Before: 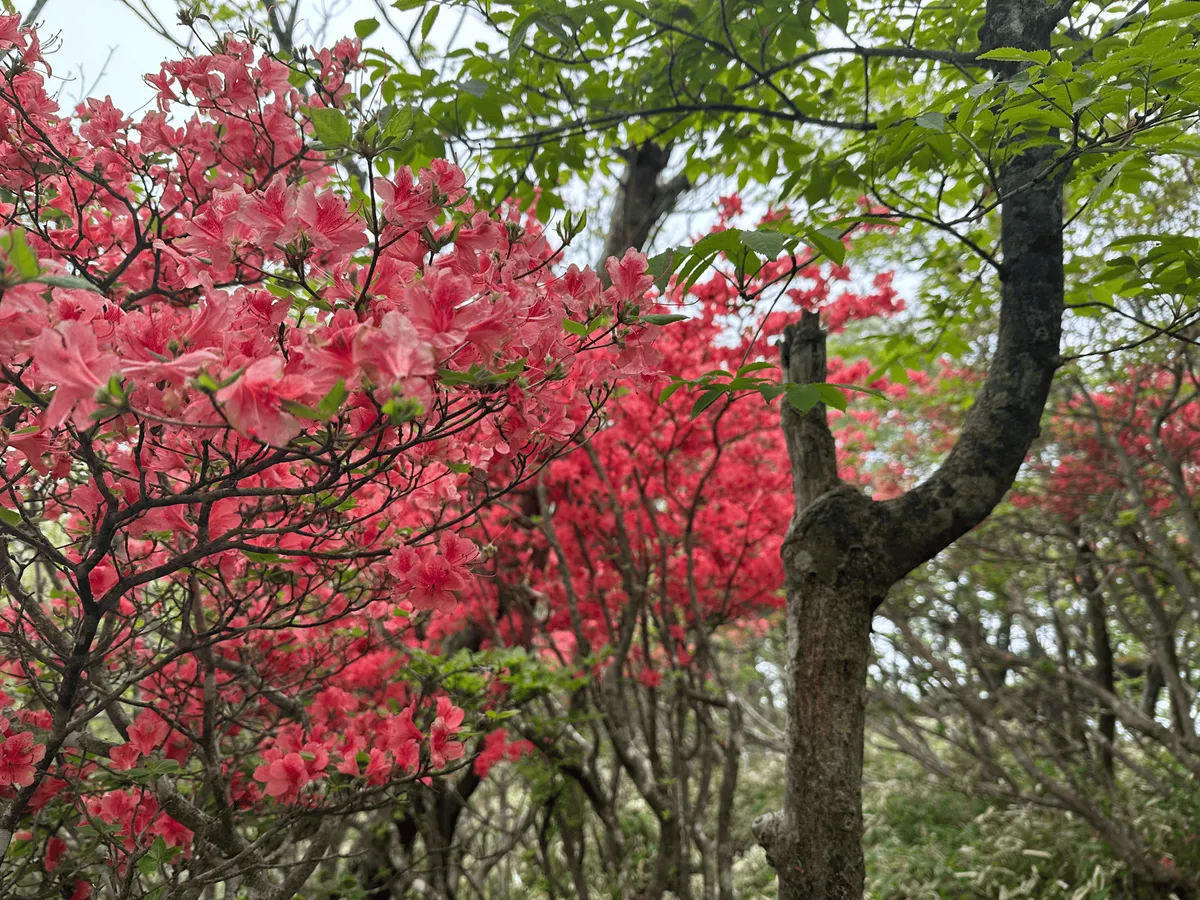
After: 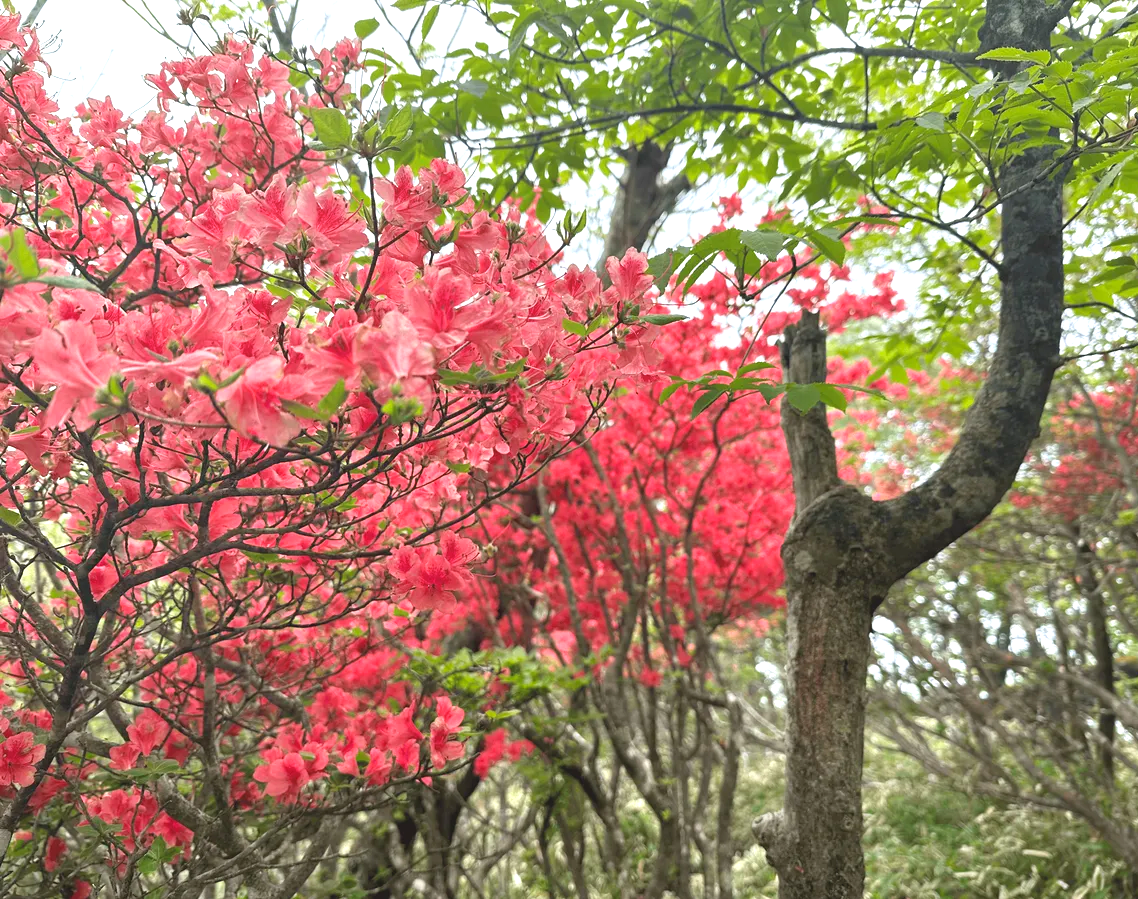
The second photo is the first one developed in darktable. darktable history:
crop and rotate: right 5.167%
local contrast: highlights 68%, shadows 68%, detail 82%, midtone range 0.325
exposure: black level correction 0, exposure 0.953 EV, compensate exposure bias true, compensate highlight preservation false
